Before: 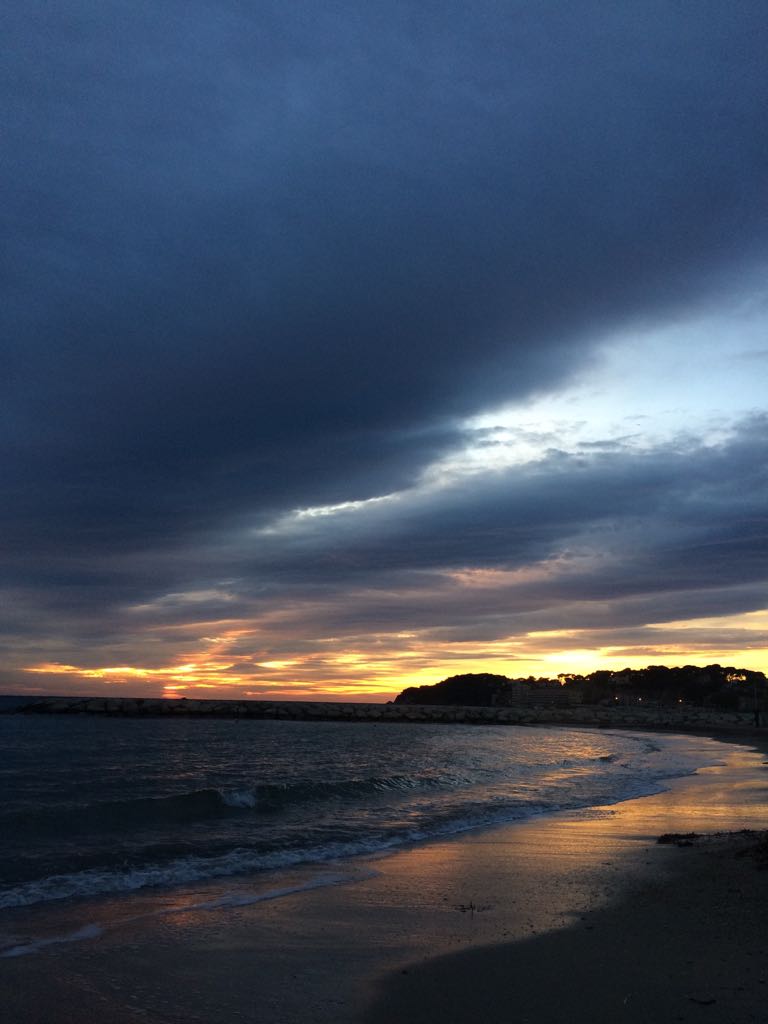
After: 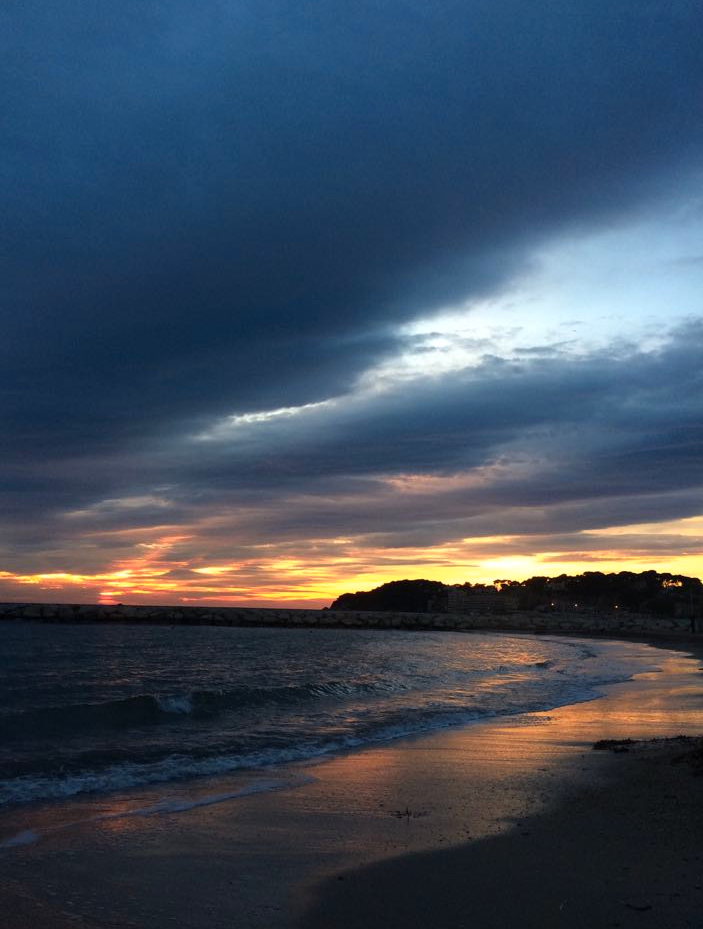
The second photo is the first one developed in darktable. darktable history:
crop and rotate: left 8.359%, top 9.193%
color zones: curves: ch1 [(0.235, 0.558) (0.75, 0.5)]; ch2 [(0.25, 0.462) (0.749, 0.457)]
